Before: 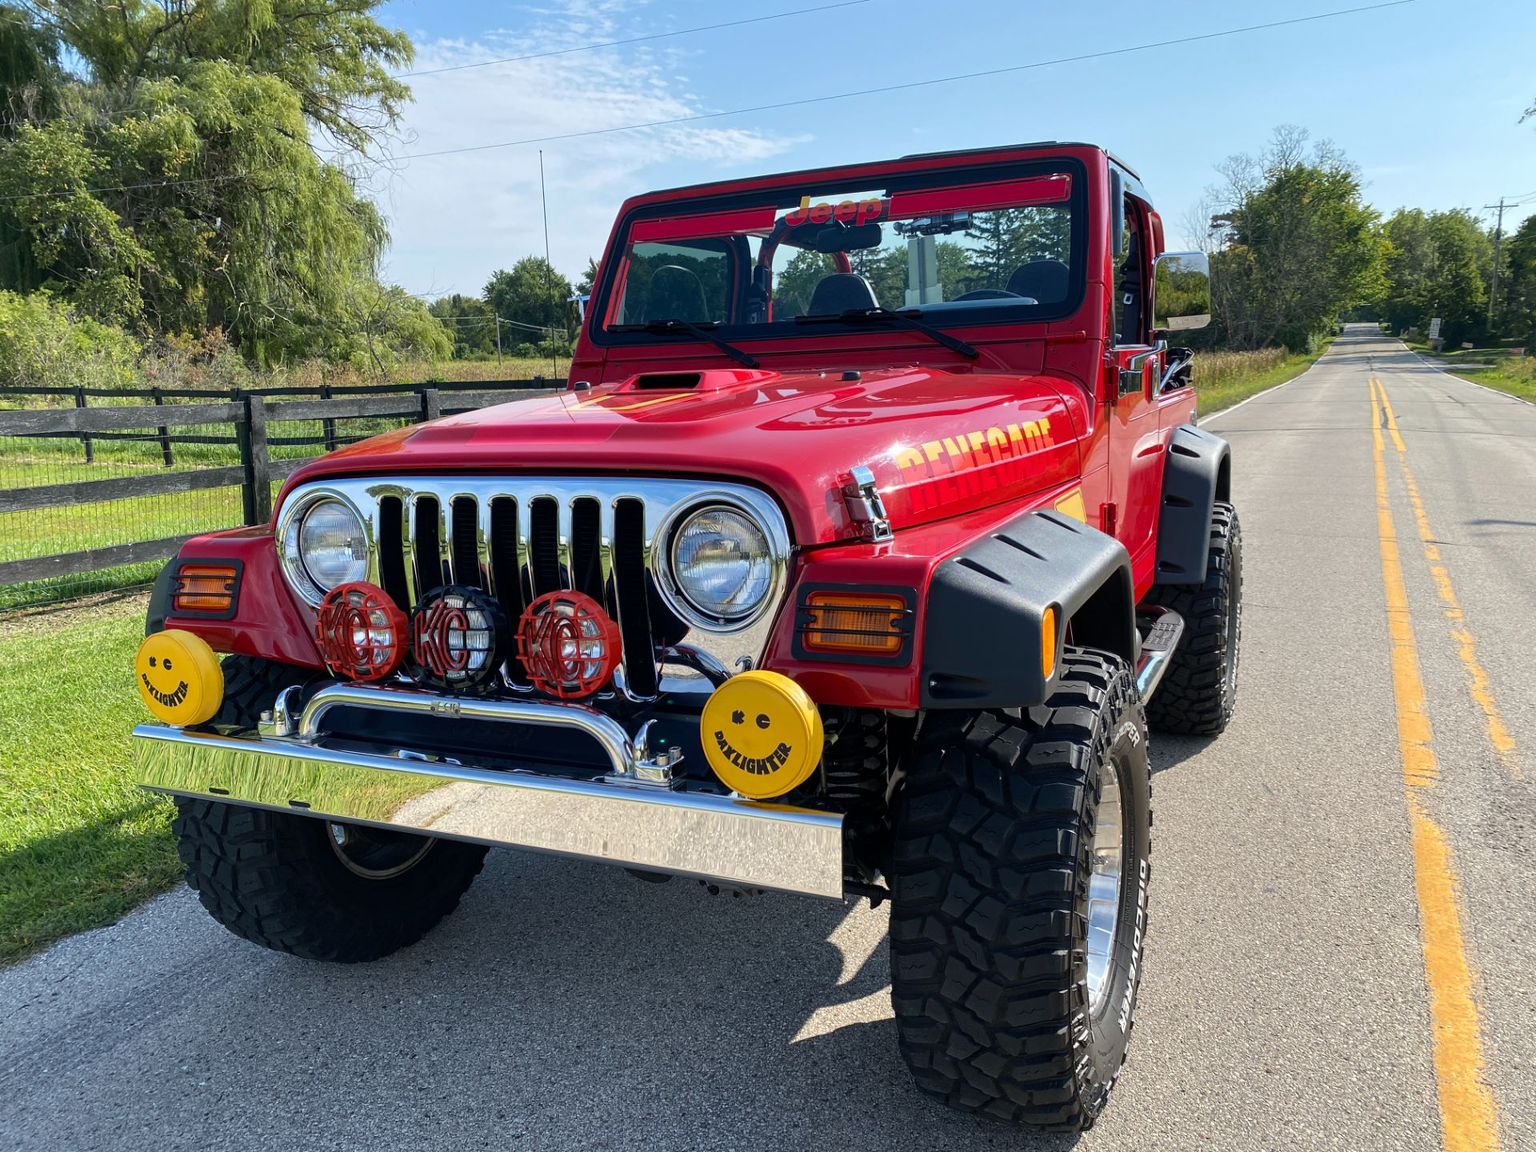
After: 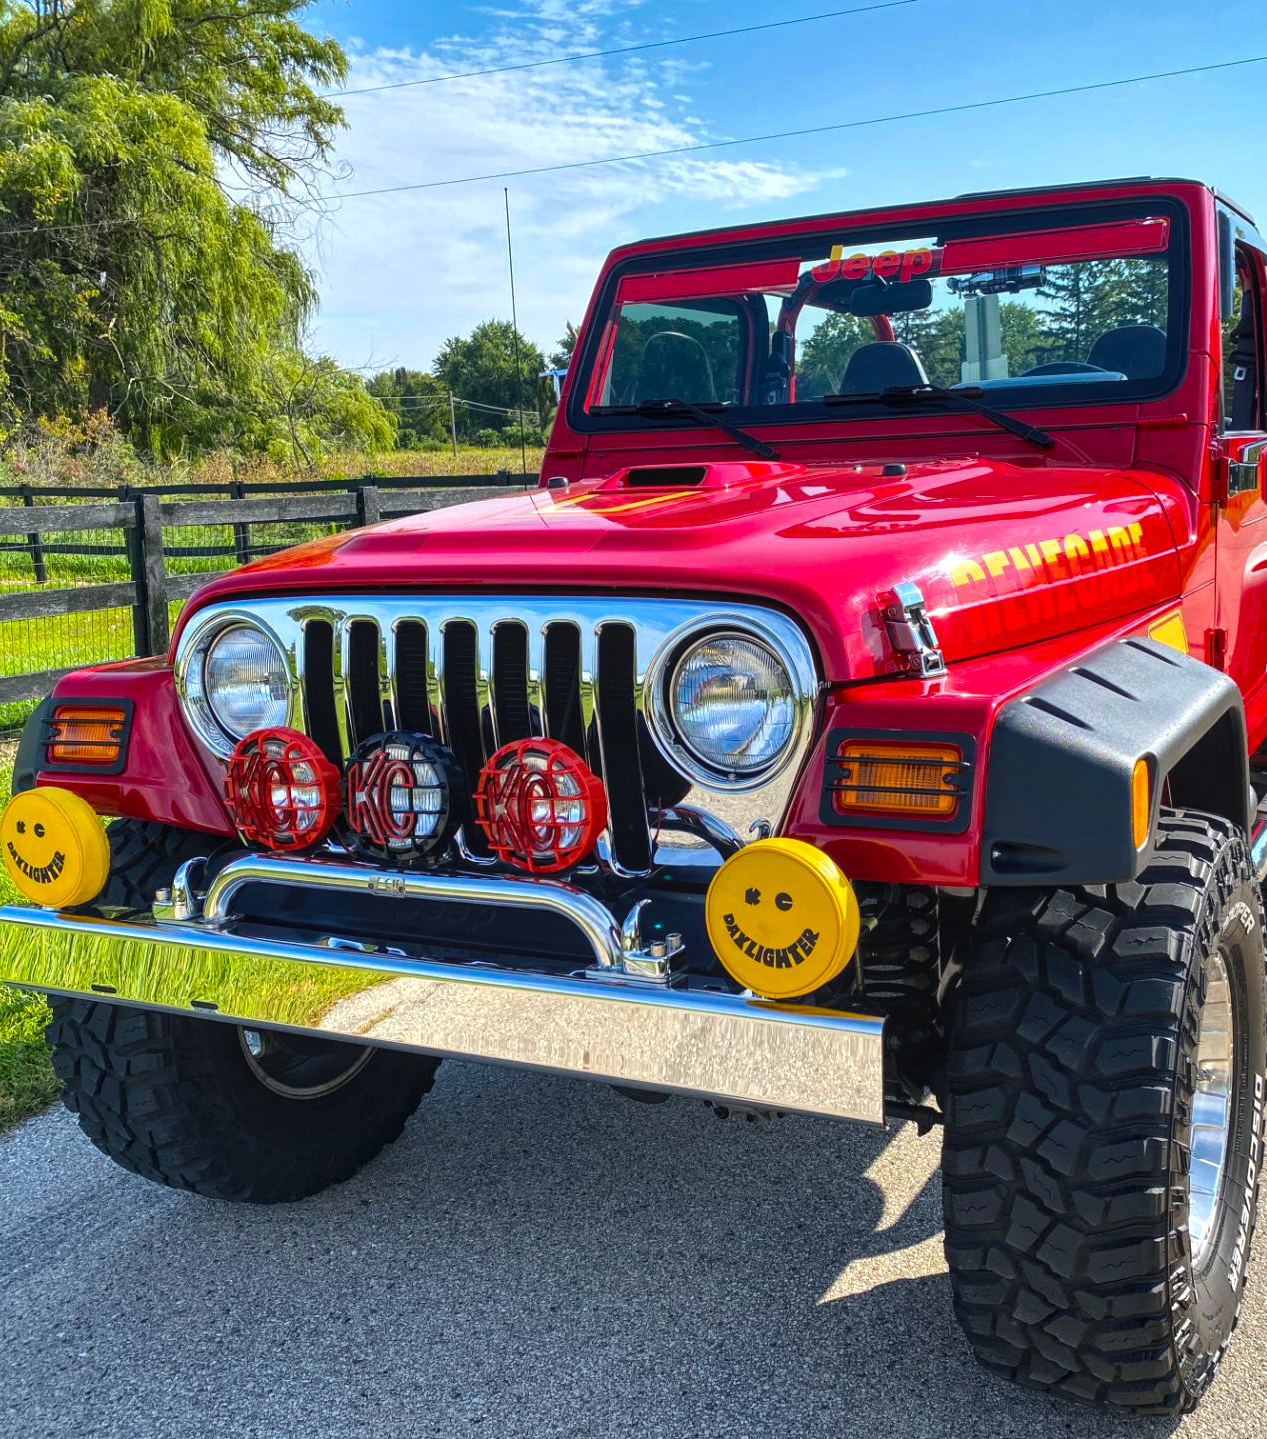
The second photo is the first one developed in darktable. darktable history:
exposure: exposure 0.201 EV, compensate highlight preservation false
color balance rgb: global offset › luminance 0.479%, perceptual saturation grading › global saturation 40.964%
crop and rotate: left 8.878%, right 25.102%
local contrast: highlights 97%, shadows 85%, detail 160%, midtone range 0.2
shadows and highlights: shadows 43.66, white point adjustment -1.32, soften with gaussian
